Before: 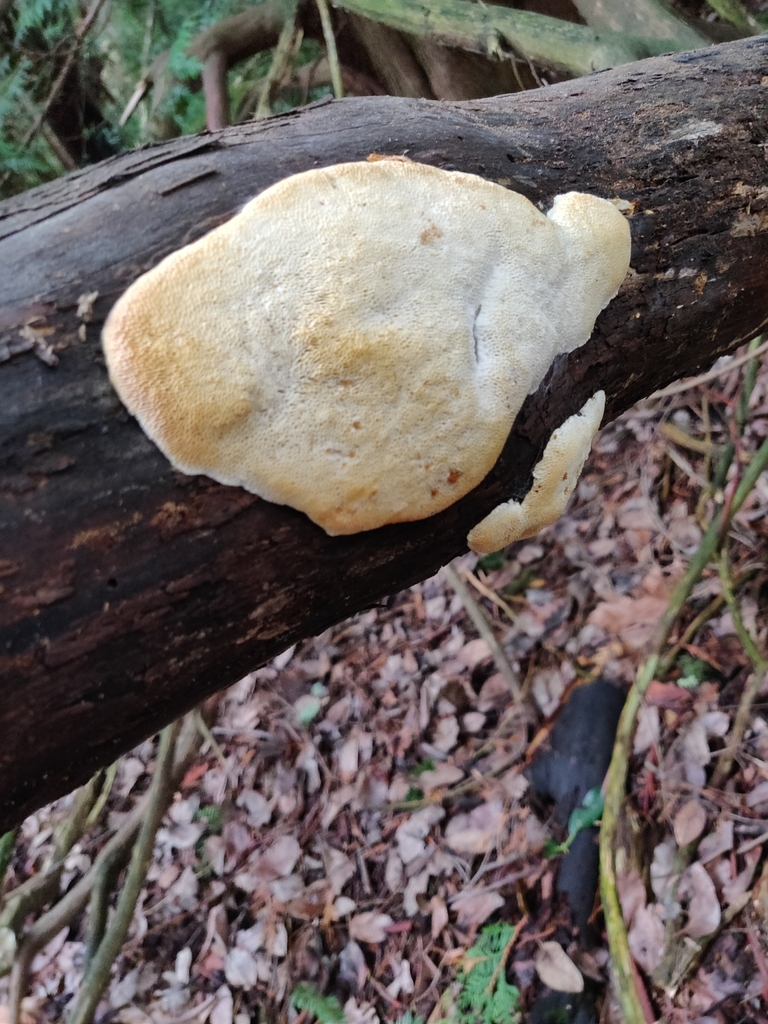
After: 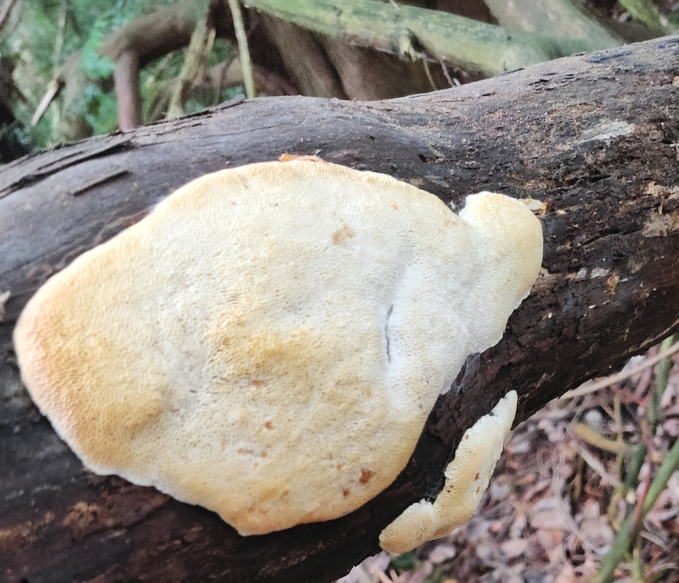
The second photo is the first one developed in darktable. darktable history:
tone equalizer: on, module defaults
contrast brightness saturation: contrast 0.139, brightness 0.217
crop and rotate: left 11.566%, bottom 43.035%
